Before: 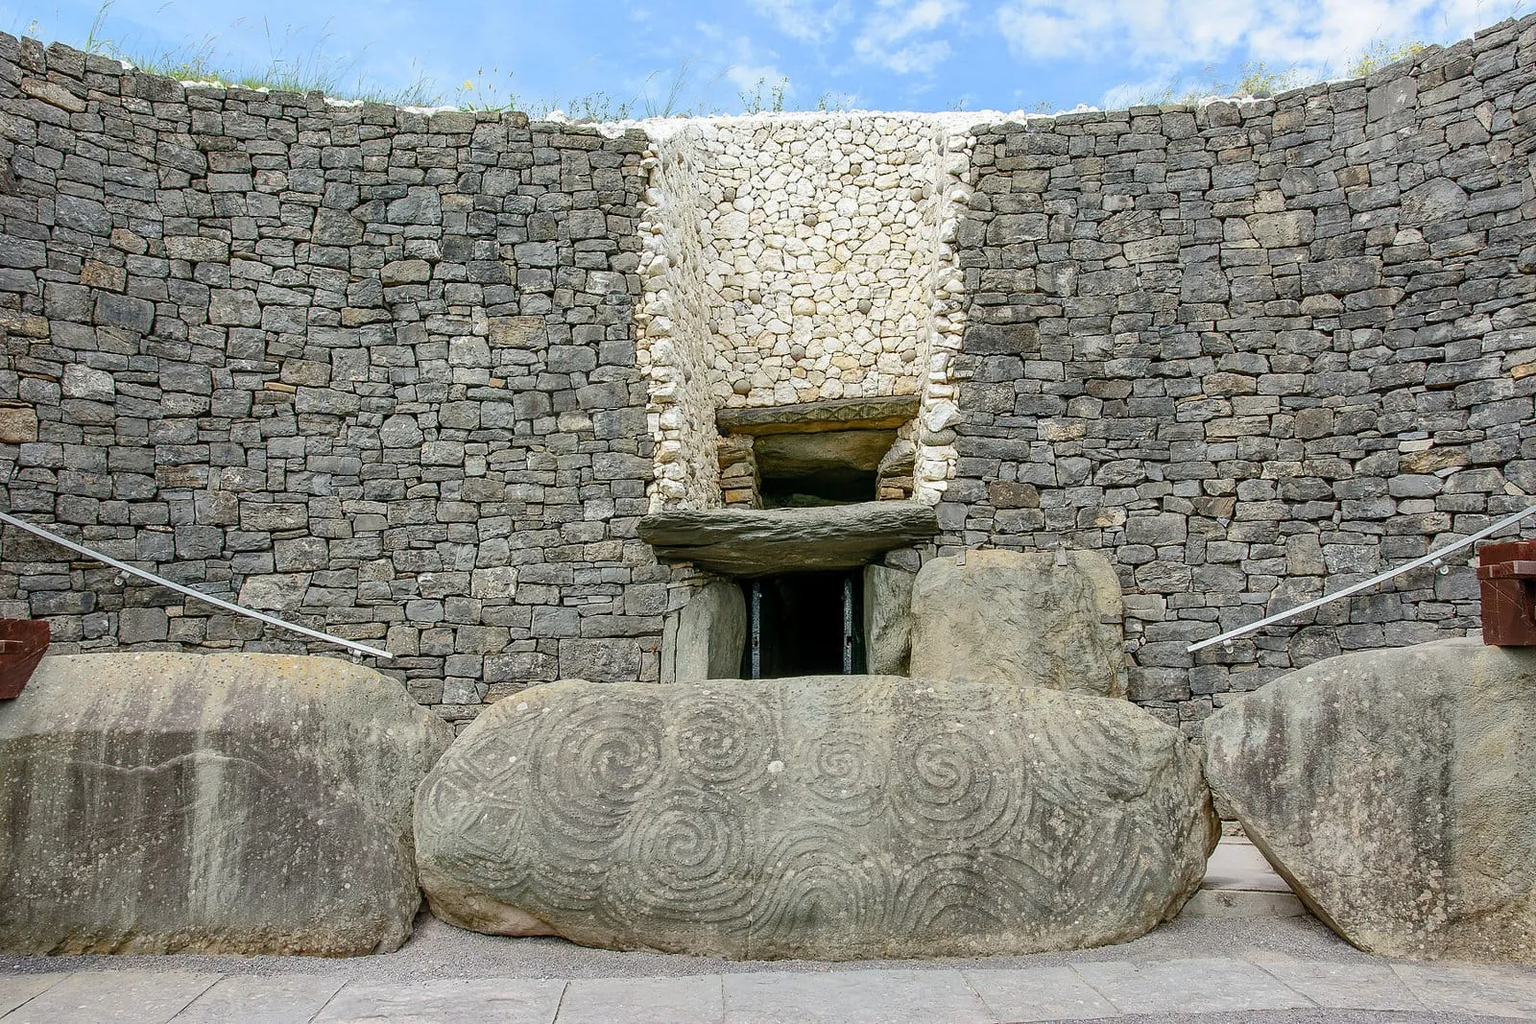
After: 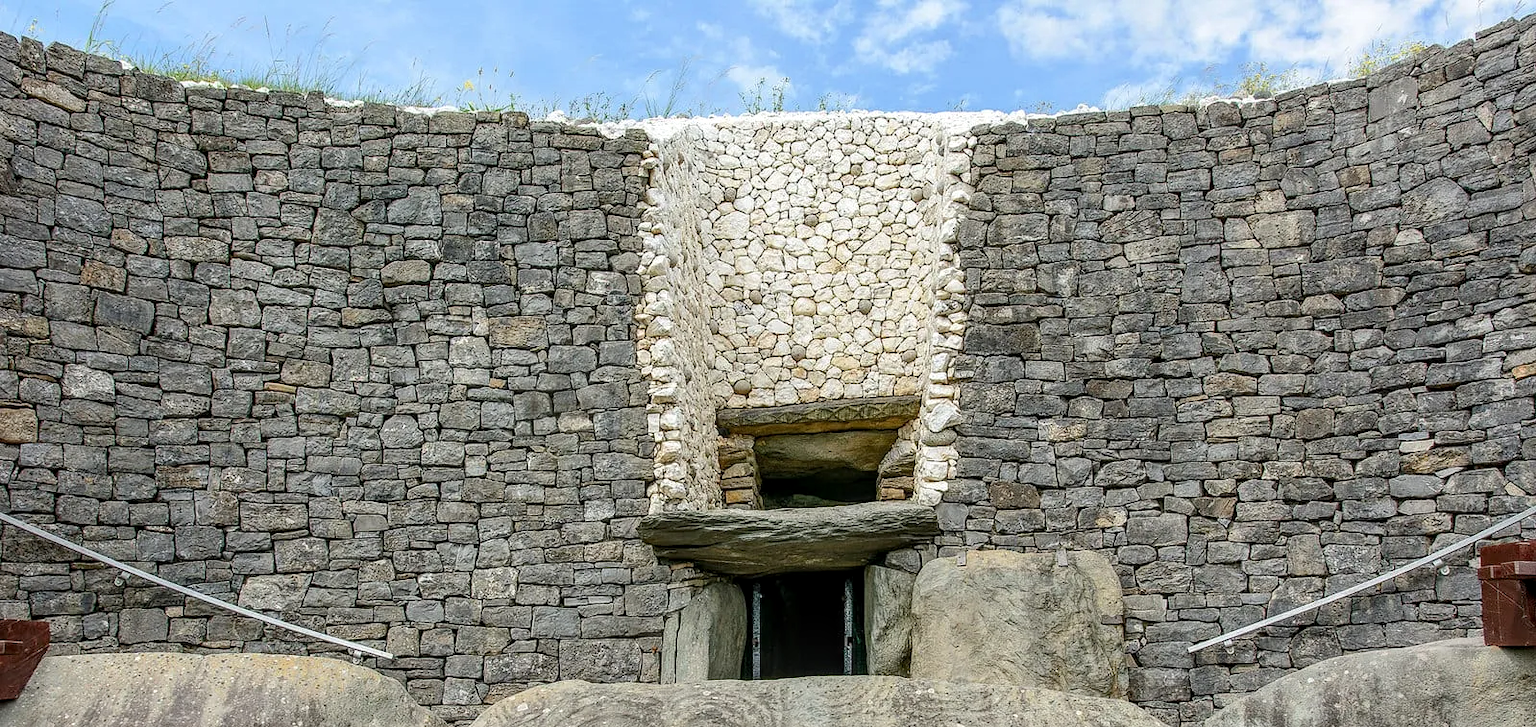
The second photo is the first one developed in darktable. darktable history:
shadows and highlights: shadows 31.33, highlights 1.26, soften with gaussian
crop: right 0%, bottom 29.038%
local contrast: on, module defaults
tone equalizer: on, module defaults
